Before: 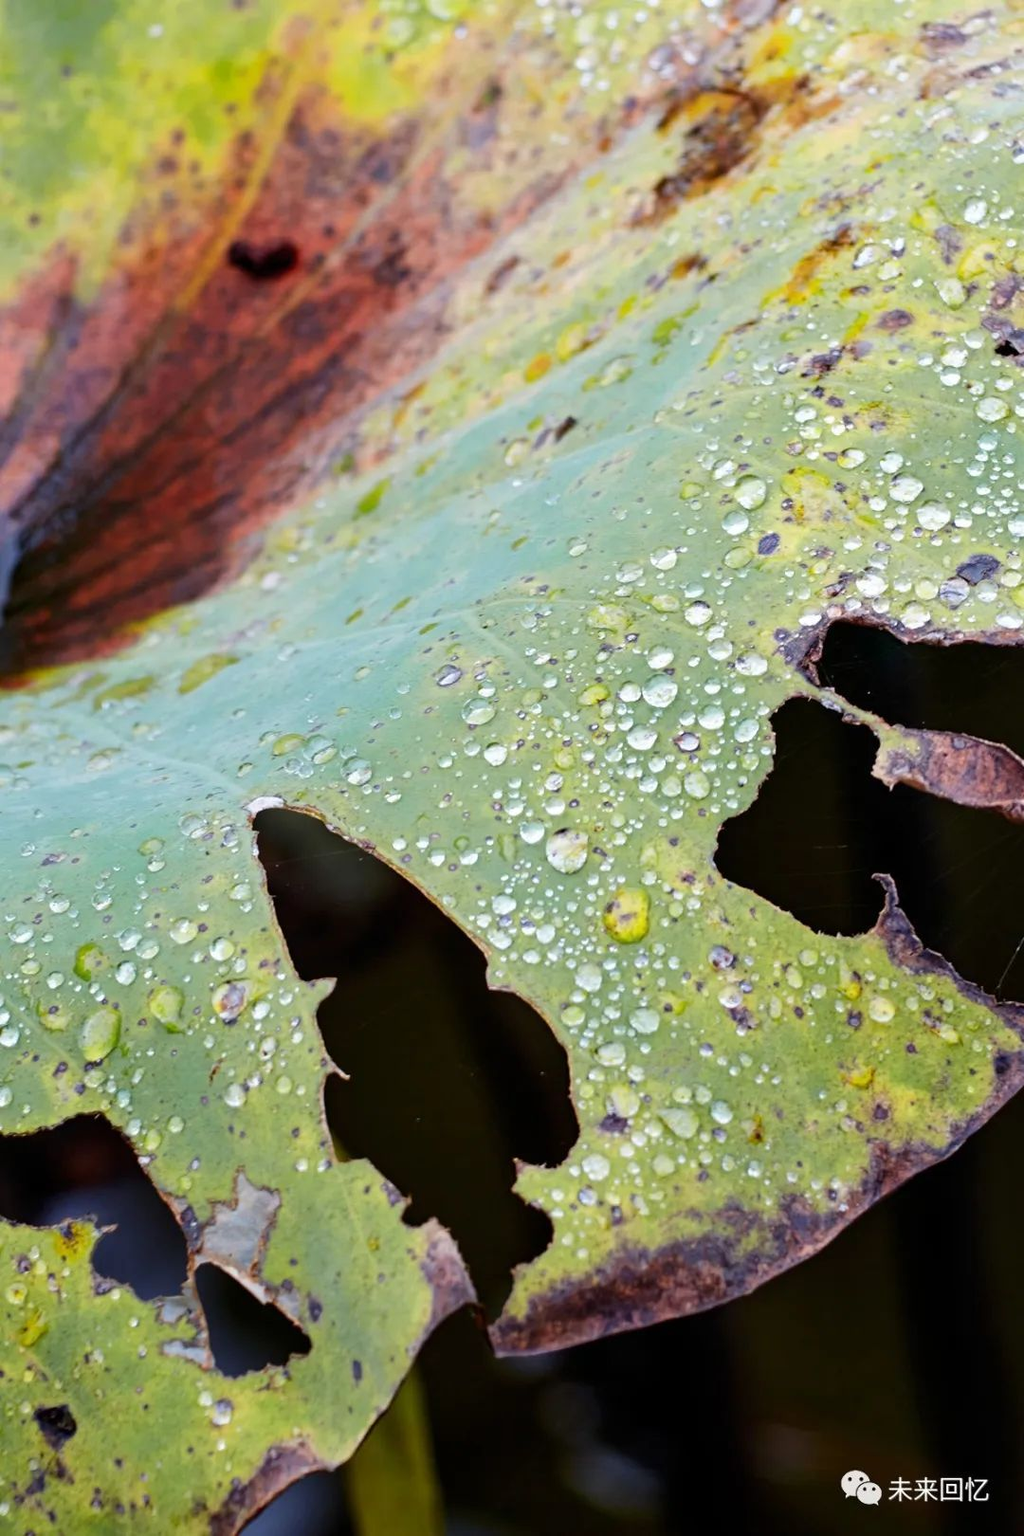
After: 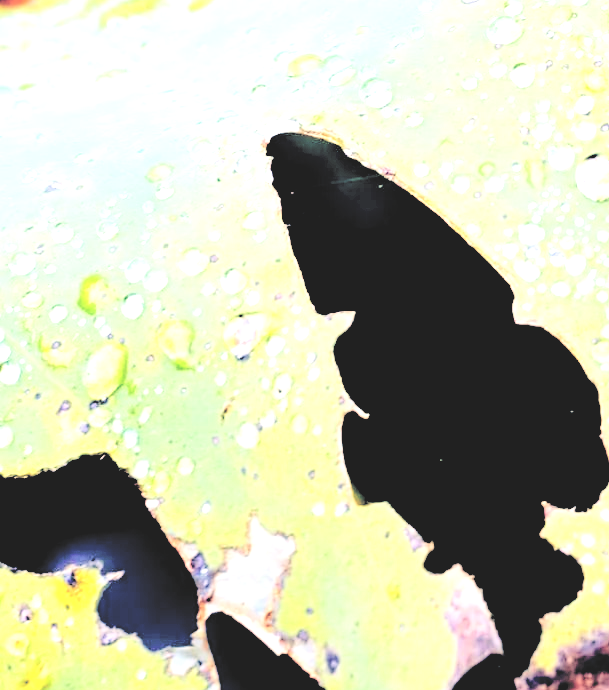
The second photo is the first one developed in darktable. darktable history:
contrast brightness saturation: brightness 1
crop: top 44.483%, right 43.593%, bottom 12.892%
color balance: lift [0.975, 0.993, 1, 1.015], gamma [1.1, 1, 1, 0.945], gain [1, 1.04, 1, 0.95]
levels: levels [0, 0.43, 0.859]
sigmoid: skew -0.2, preserve hue 0%, red attenuation 0.1, red rotation 0.035, green attenuation 0.1, green rotation -0.017, blue attenuation 0.15, blue rotation -0.052, base primaries Rec2020
